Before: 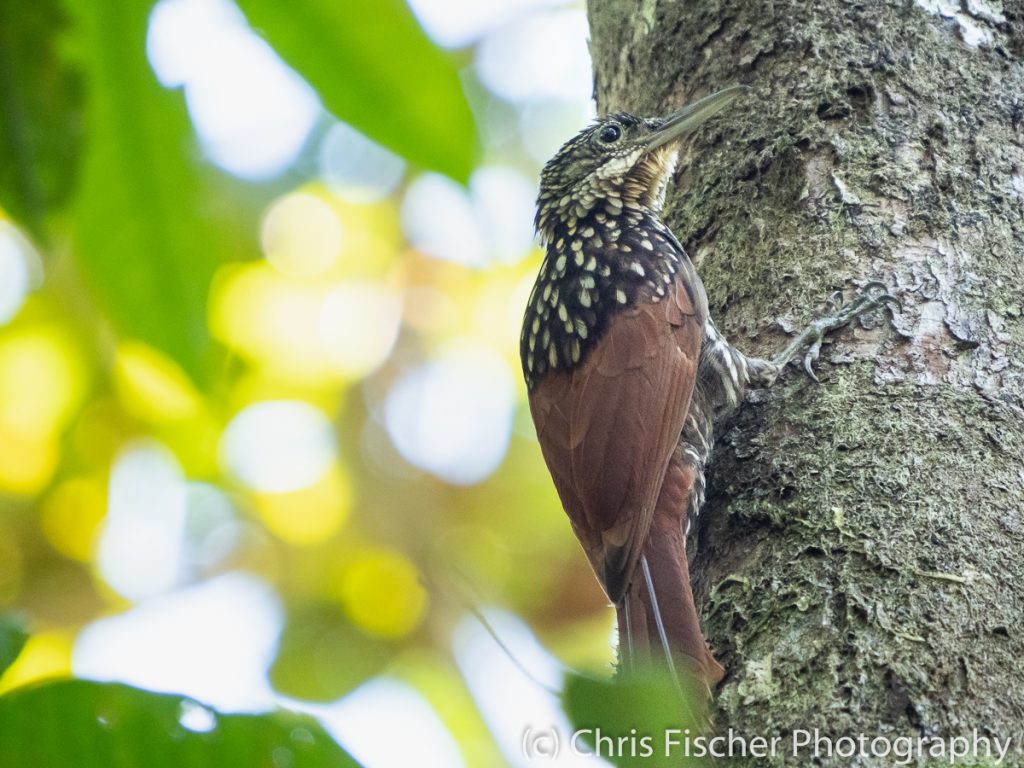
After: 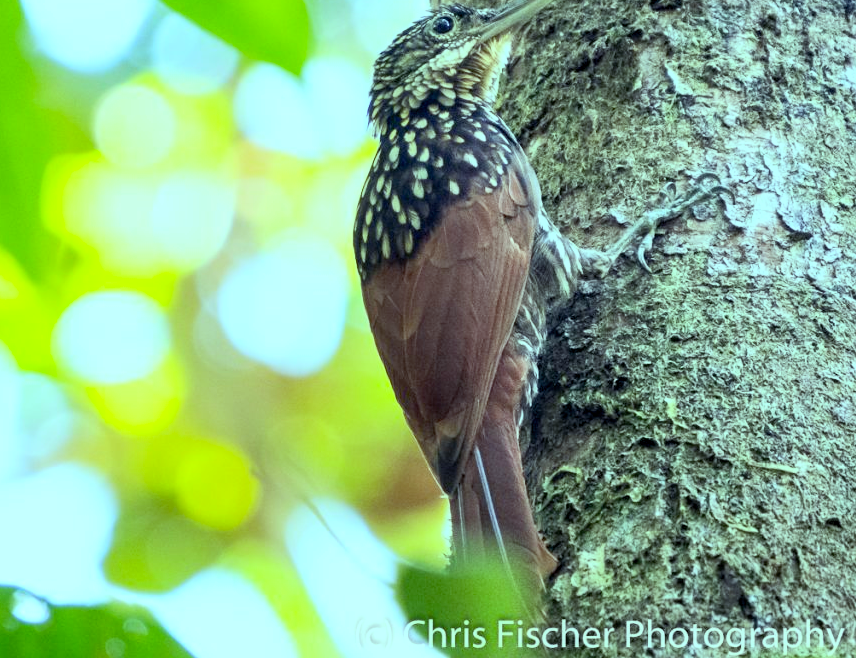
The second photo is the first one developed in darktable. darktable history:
contrast brightness saturation: contrast 0.2, brightness 0.16, saturation 0.22
crop: left 16.315%, top 14.246%
exposure: black level correction 0.009, exposure -0.159 EV, compensate highlight preservation false
color balance: mode lift, gamma, gain (sRGB), lift [0.997, 0.979, 1.021, 1.011], gamma [1, 1.084, 0.916, 0.998], gain [1, 0.87, 1.13, 1.101], contrast 4.55%, contrast fulcrum 38.24%, output saturation 104.09%
